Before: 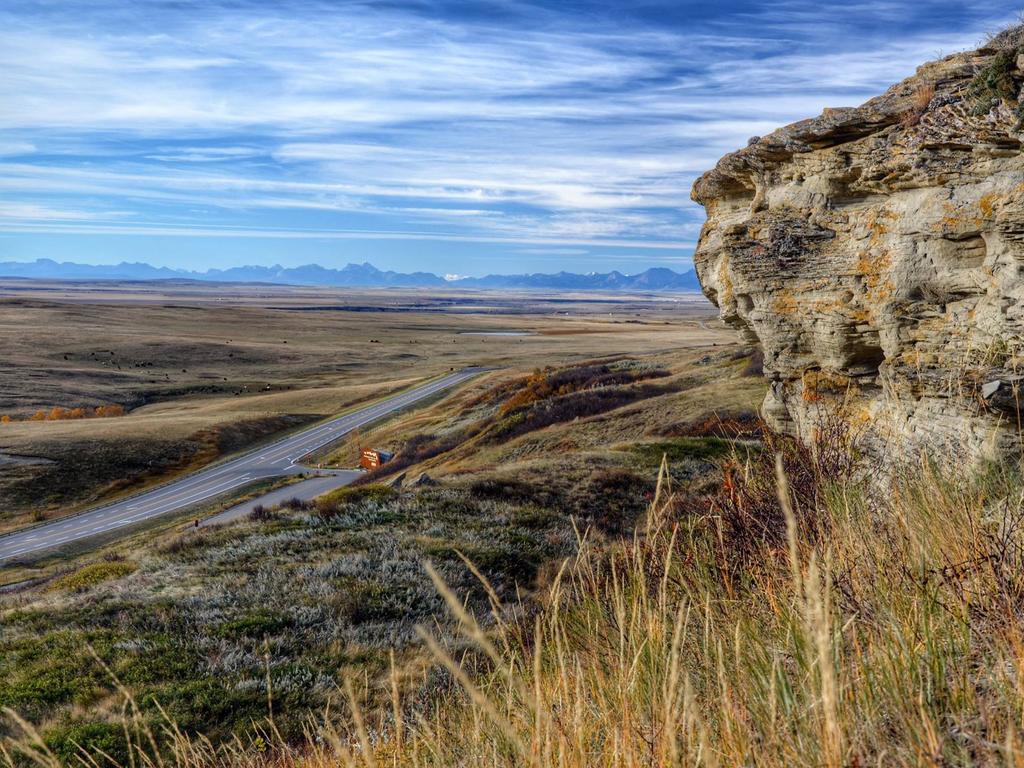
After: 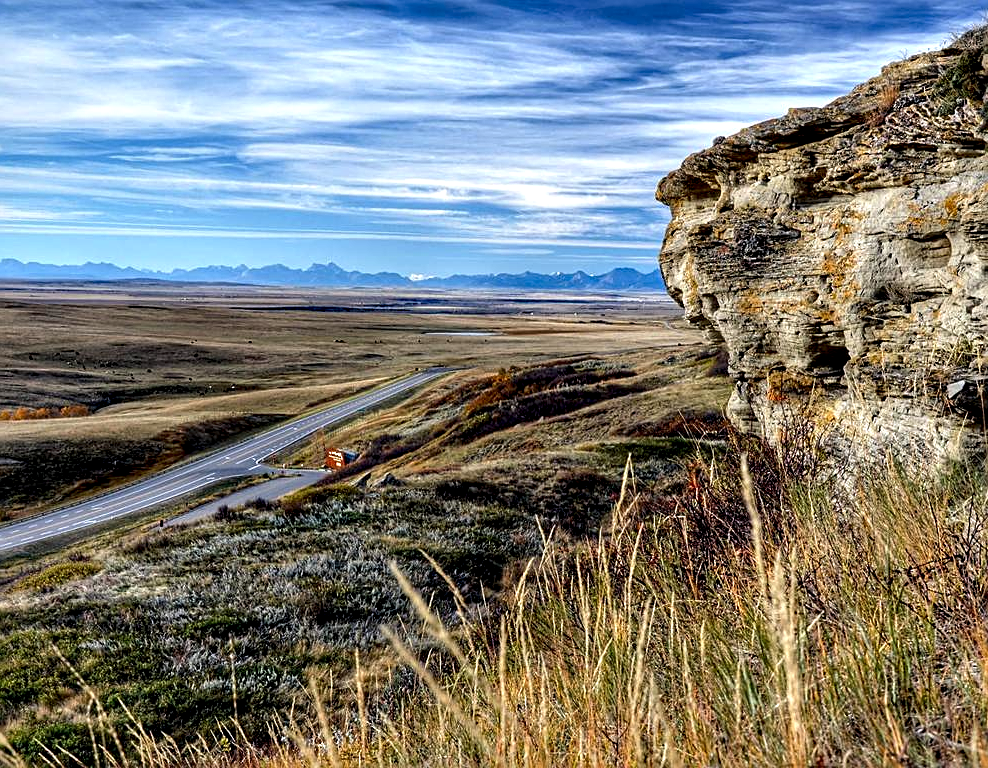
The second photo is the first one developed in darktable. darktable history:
sharpen: on, module defaults
contrast equalizer: octaves 7, y [[0.6 ×6], [0.55 ×6], [0 ×6], [0 ×6], [0 ×6]]
crop and rotate: left 3.448%
